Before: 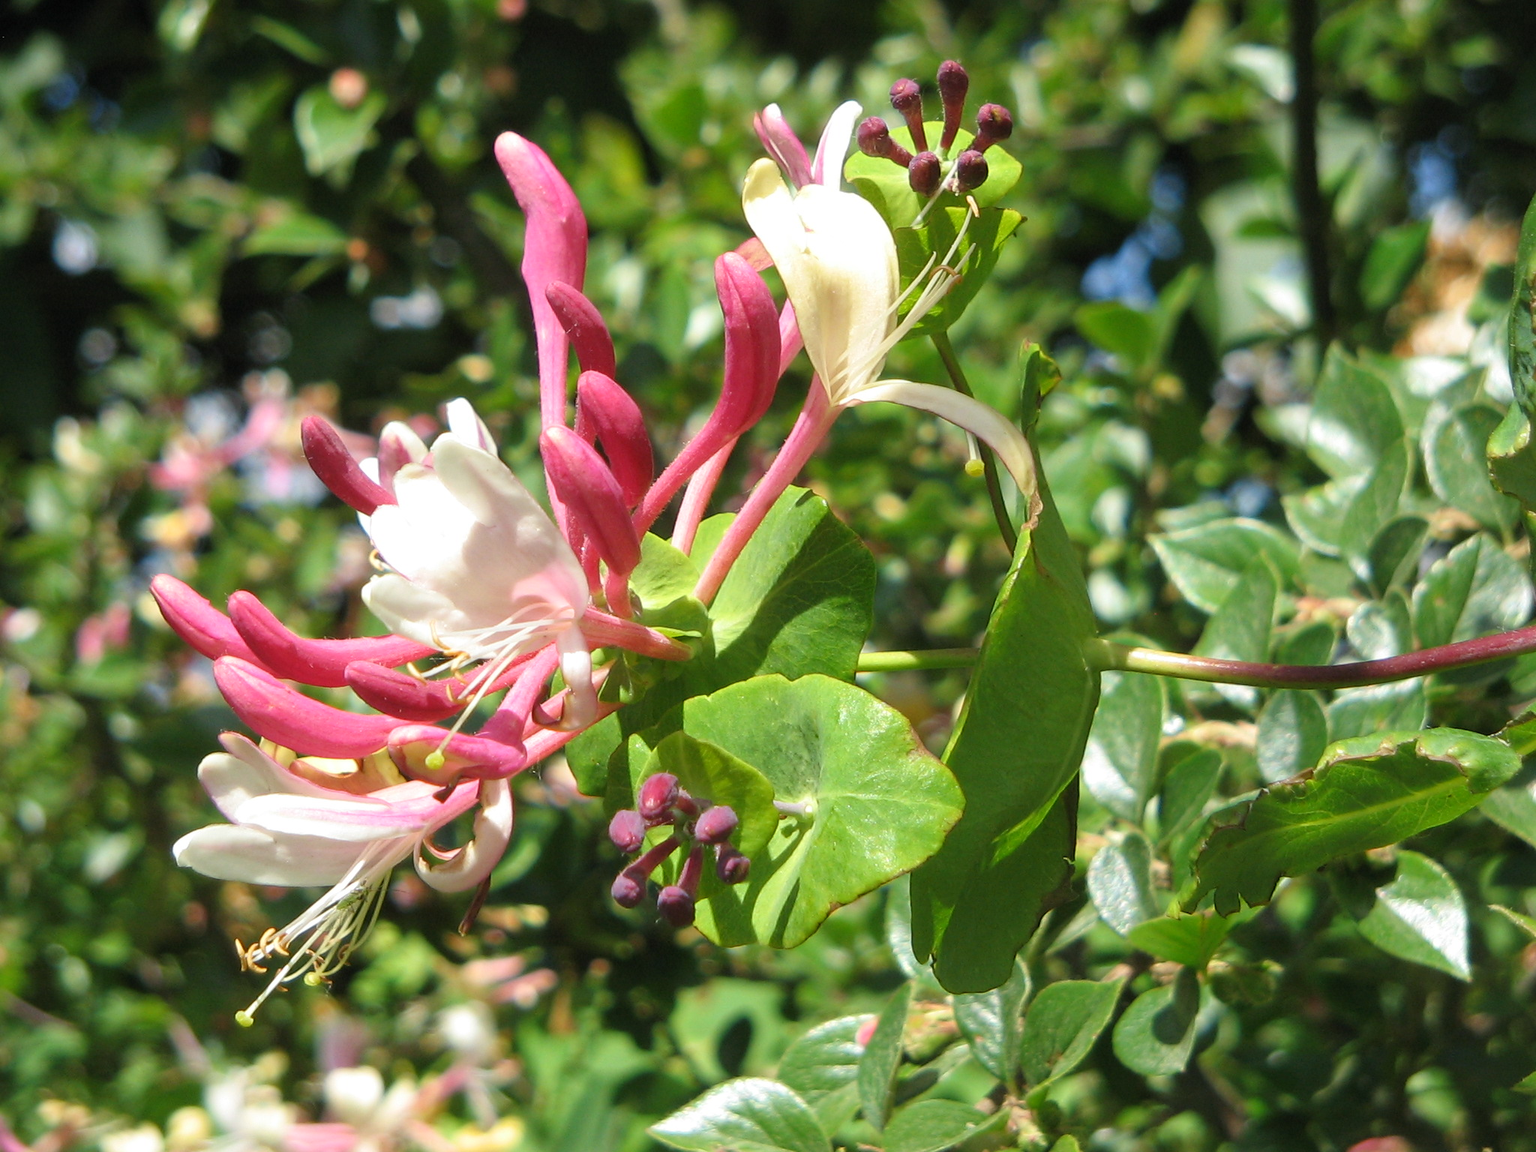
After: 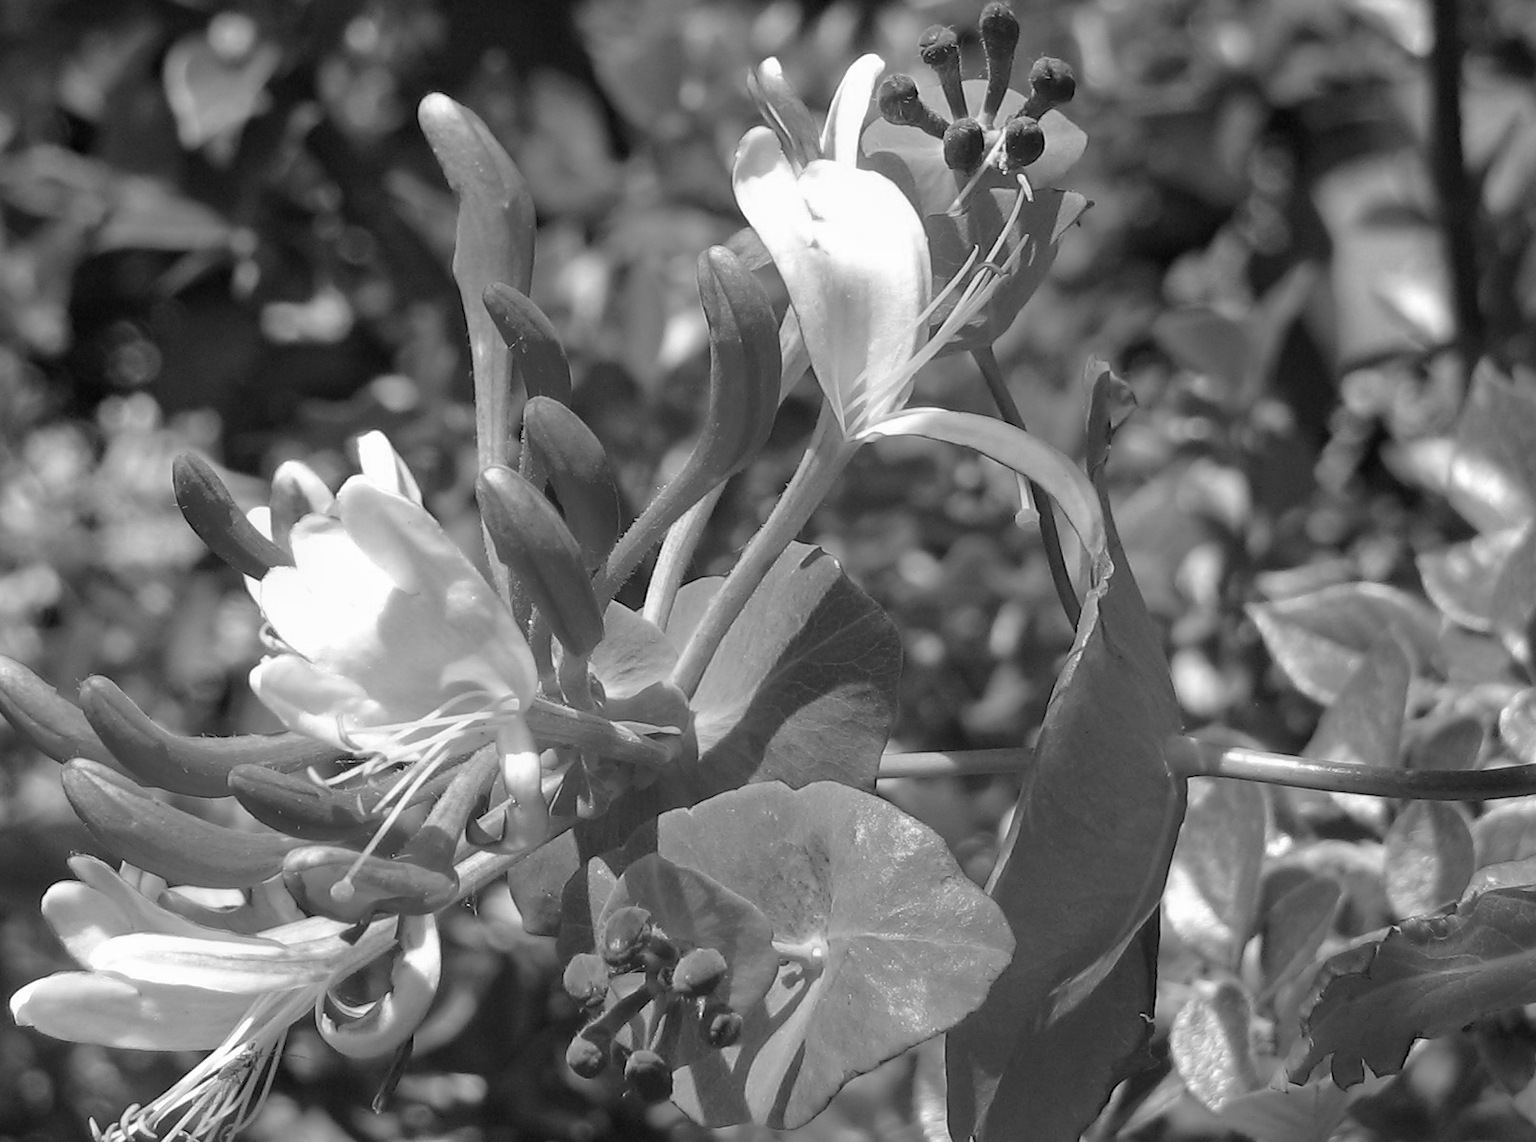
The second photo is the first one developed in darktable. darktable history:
color zones: curves: ch0 [(0, 0.425) (0.143, 0.422) (0.286, 0.42) (0.429, 0.419) (0.571, 0.419) (0.714, 0.42) (0.857, 0.422) (1, 0.425)]
crop and rotate: left 10.77%, top 5.1%, right 10.41%, bottom 16.76%
sharpen: radius 1.458, amount 0.398, threshold 1.271
monochrome: a -6.99, b 35.61, size 1.4
color balance rgb: perceptual saturation grading › global saturation 25%, perceptual brilliance grading › mid-tones 10%, perceptual brilliance grading › shadows 15%, global vibrance 20%
haze removal: compatibility mode true, adaptive false
